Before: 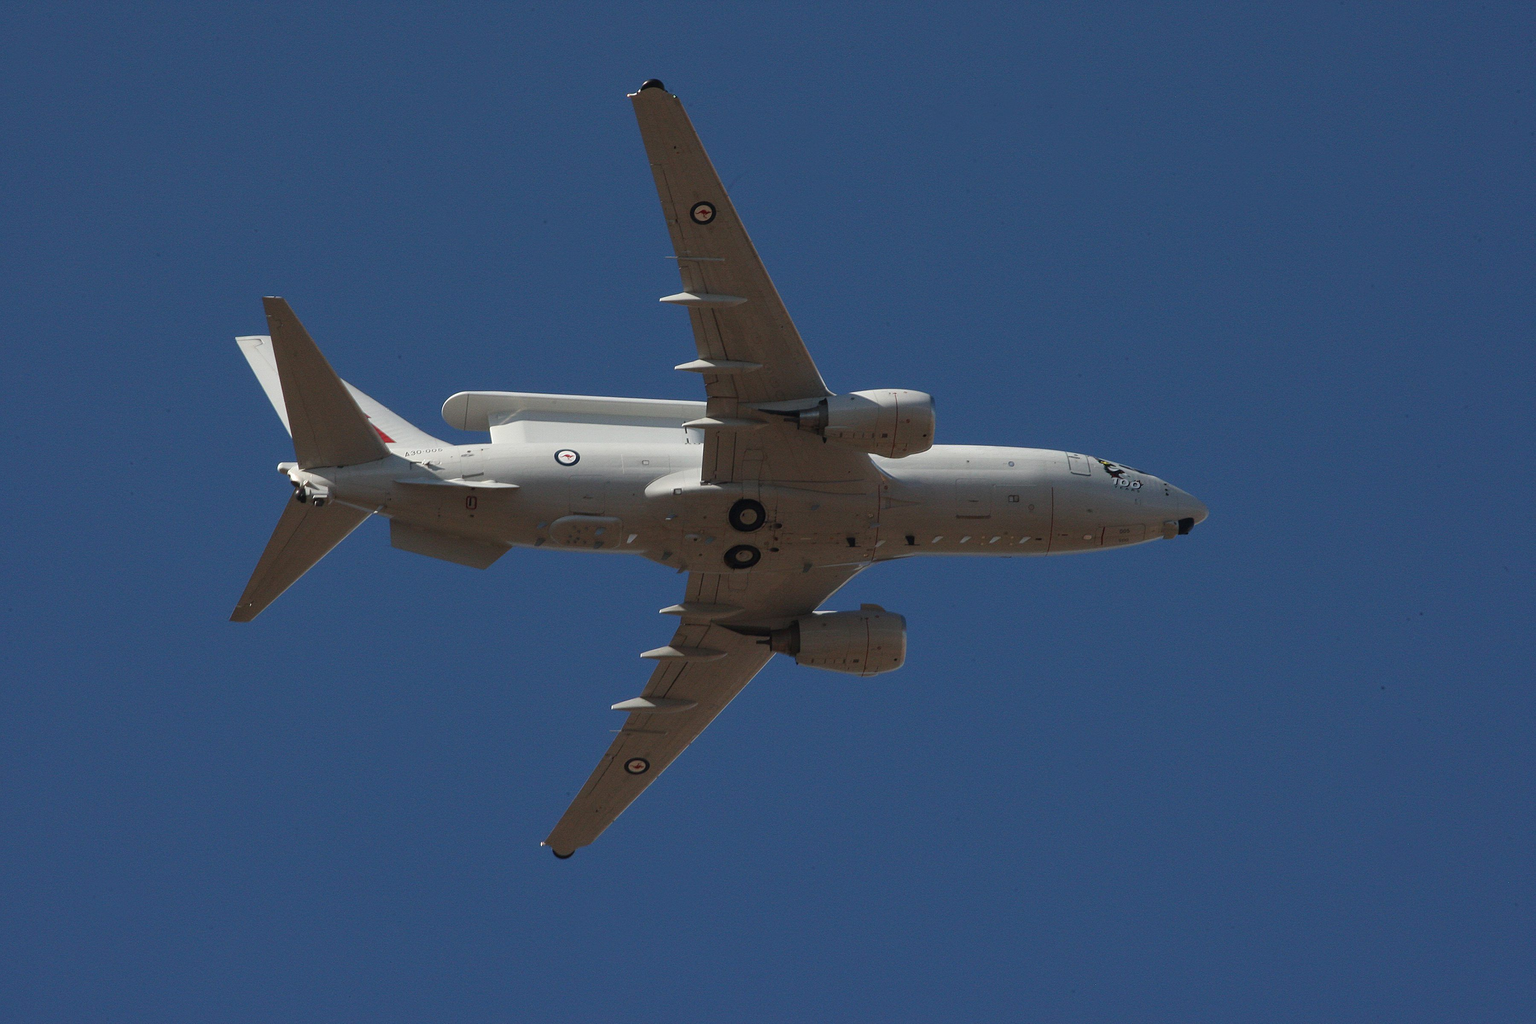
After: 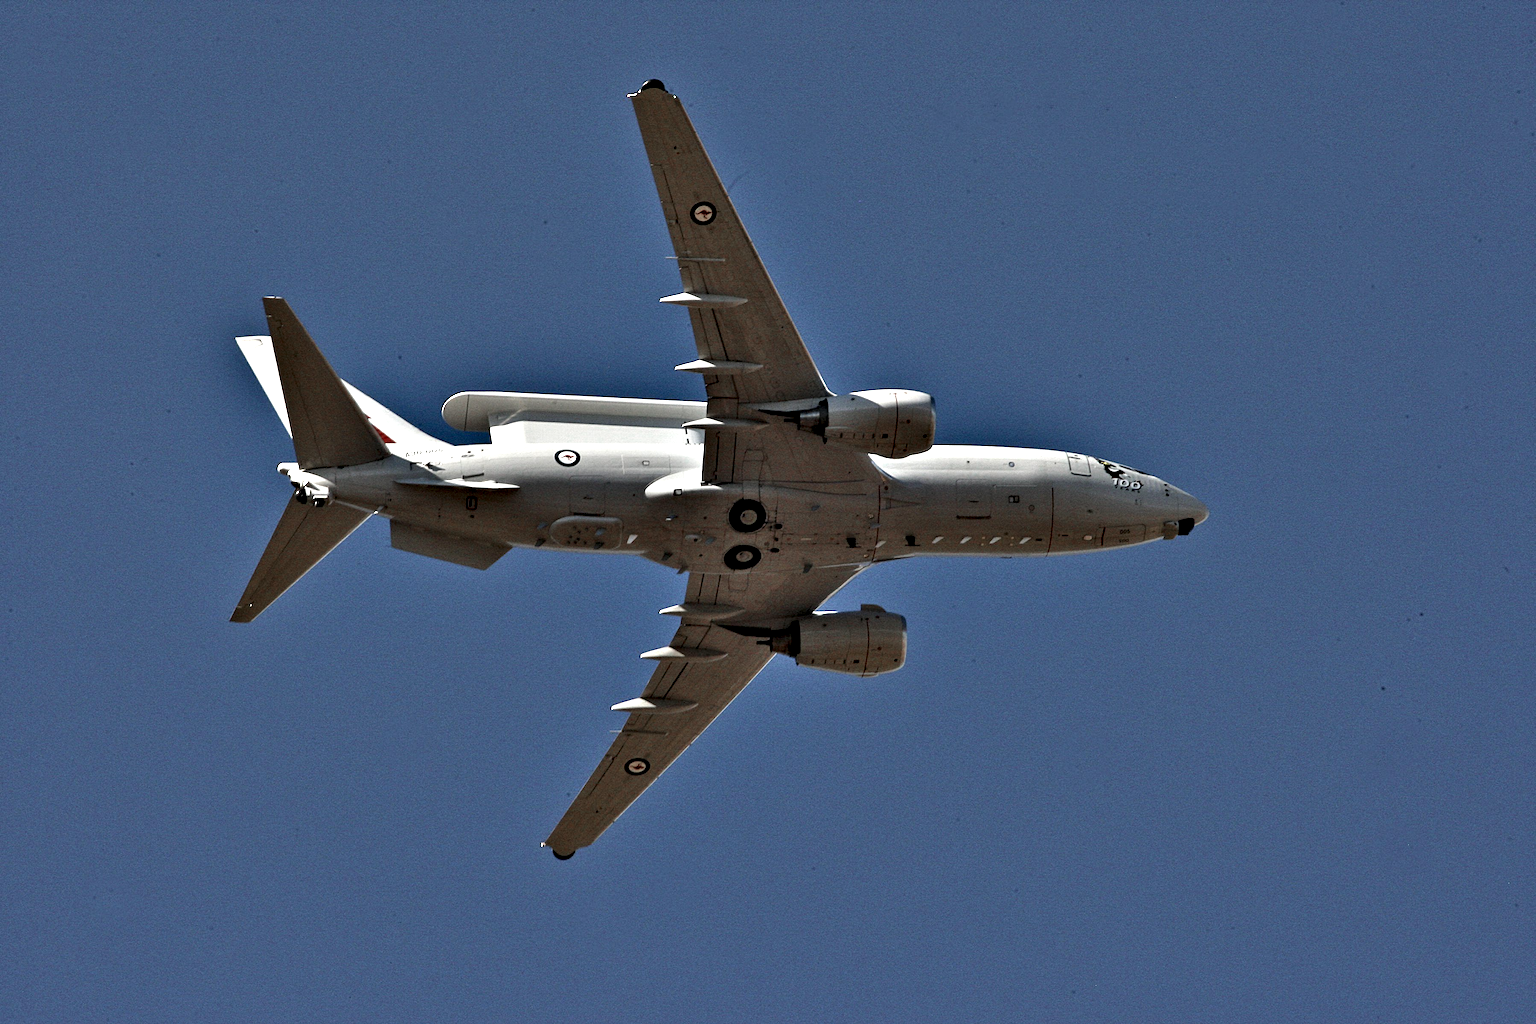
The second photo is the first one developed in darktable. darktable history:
contrast equalizer: octaves 7, y [[0.48, 0.654, 0.731, 0.706, 0.772, 0.382], [0.55 ×6], [0 ×6], [0 ×6], [0 ×6]]
color zones: curves: ch0 [(0, 0.5) (0.125, 0.4) (0.25, 0.5) (0.375, 0.4) (0.5, 0.4) (0.625, 0.6) (0.75, 0.6) (0.875, 0.5)]; ch1 [(0, 0.35) (0.125, 0.45) (0.25, 0.35) (0.375, 0.35) (0.5, 0.35) (0.625, 0.35) (0.75, 0.45) (0.875, 0.35)]; ch2 [(0, 0.6) (0.125, 0.5) (0.25, 0.5) (0.375, 0.6) (0.5, 0.6) (0.625, 0.5) (0.75, 0.5) (0.875, 0.5)]
shadows and highlights: shadows 43.72, white point adjustment -1.64, soften with gaussian
